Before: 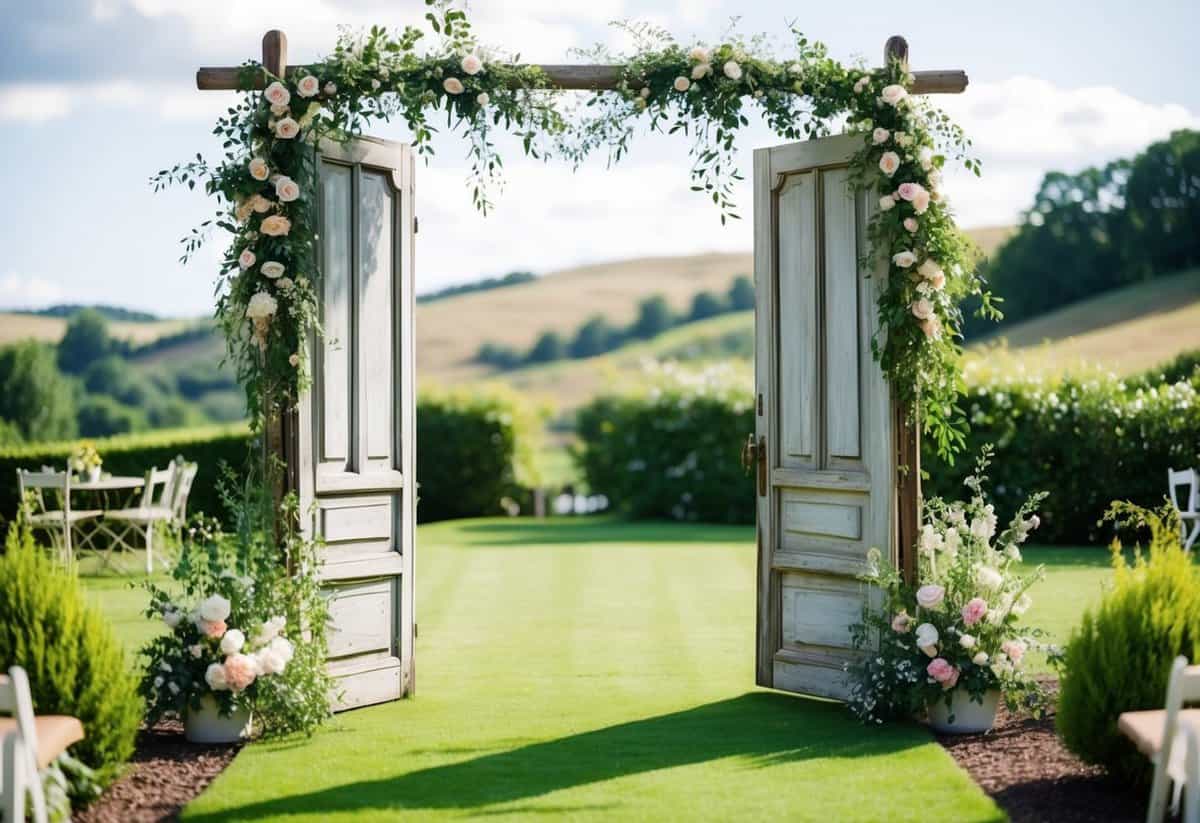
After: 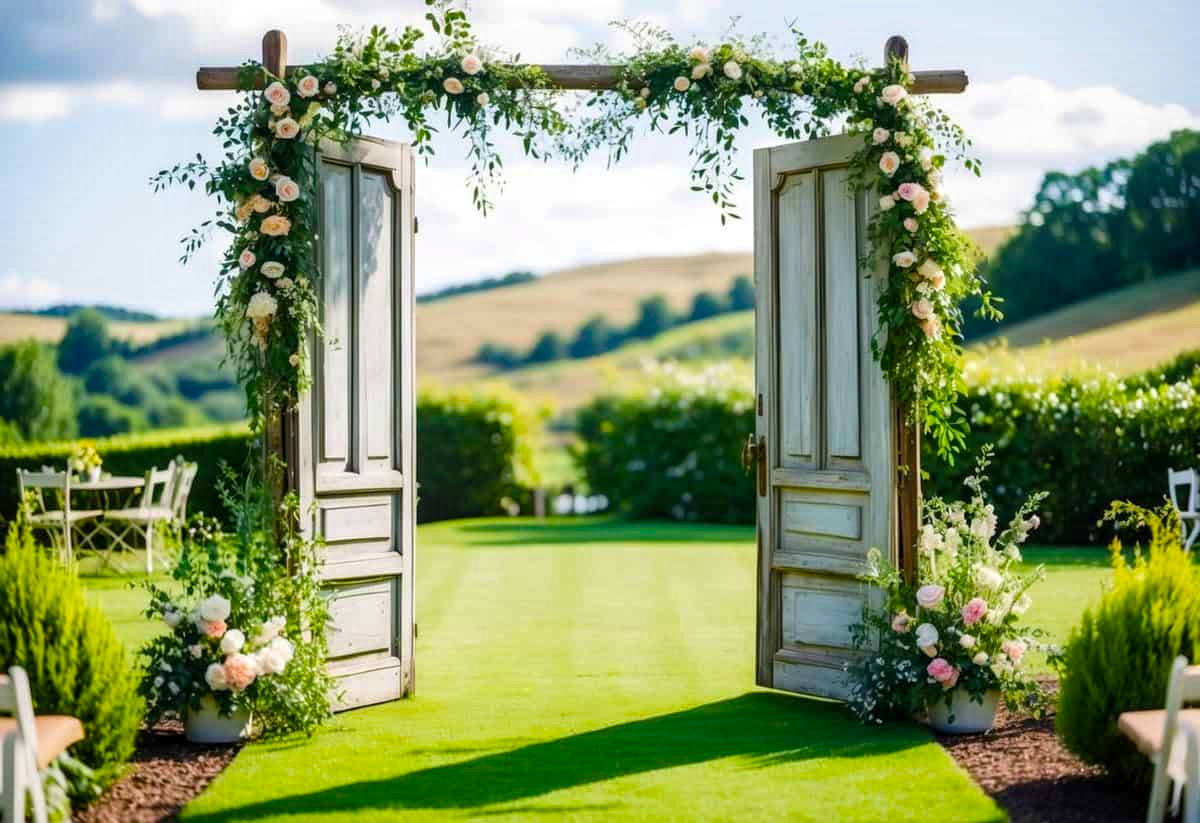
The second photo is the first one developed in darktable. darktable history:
velvia: strength 32.49%, mid-tones bias 0.202
local contrast: on, module defaults
